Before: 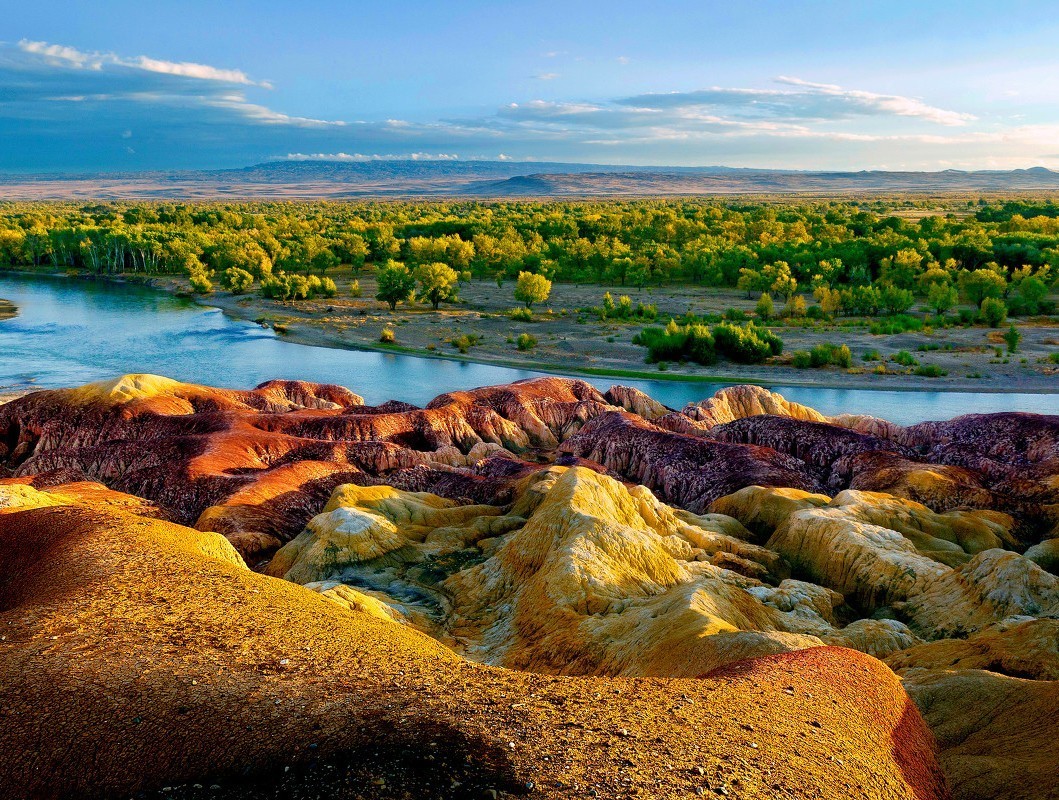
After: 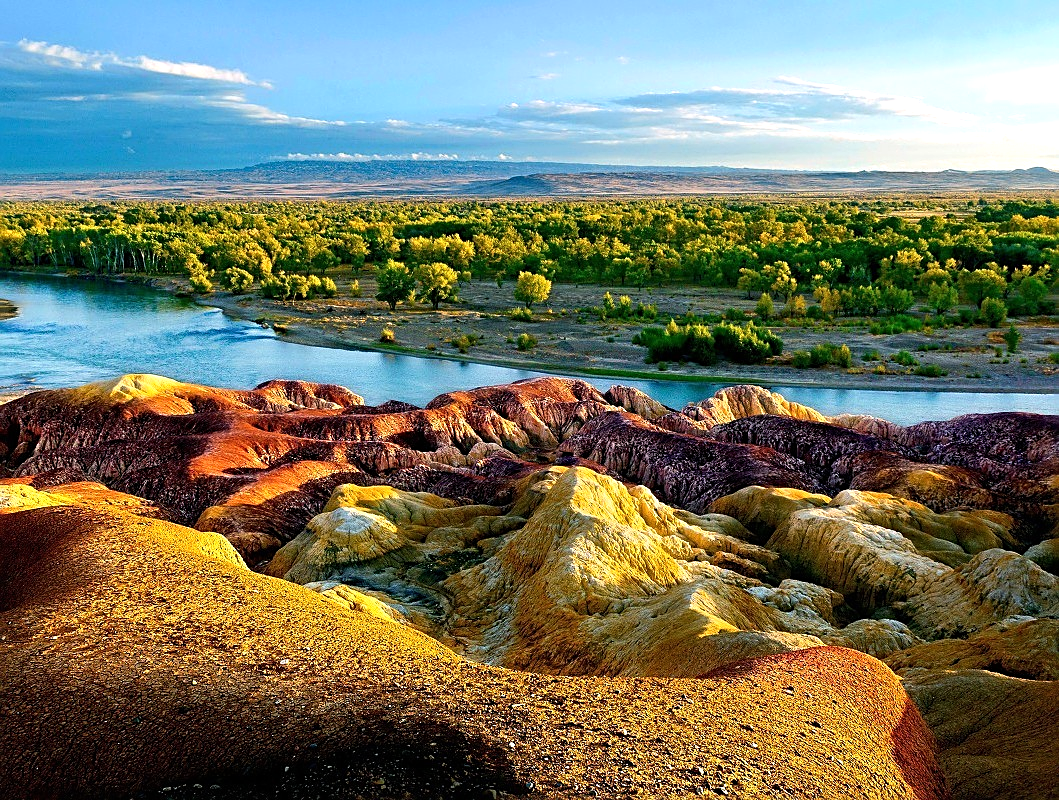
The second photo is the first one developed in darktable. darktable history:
tone equalizer: -8 EV -0.443 EV, -7 EV -0.359 EV, -6 EV -0.371 EV, -5 EV -0.194 EV, -3 EV 0.224 EV, -2 EV 0.361 EV, -1 EV 0.396 EV, +0 EV 0.422 EV, edges refinement/feathering 500, mask exposure compensation -1.57 EV, preserve details no
sharpen: on, module defaults
